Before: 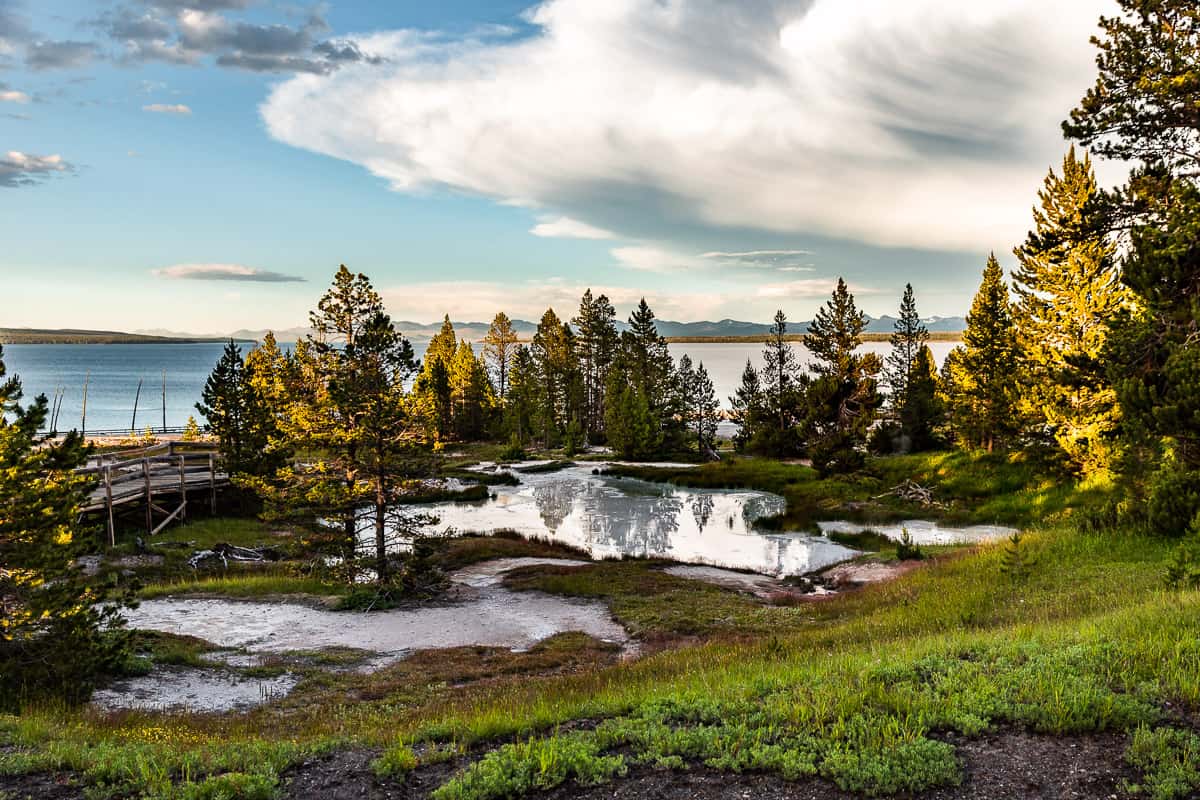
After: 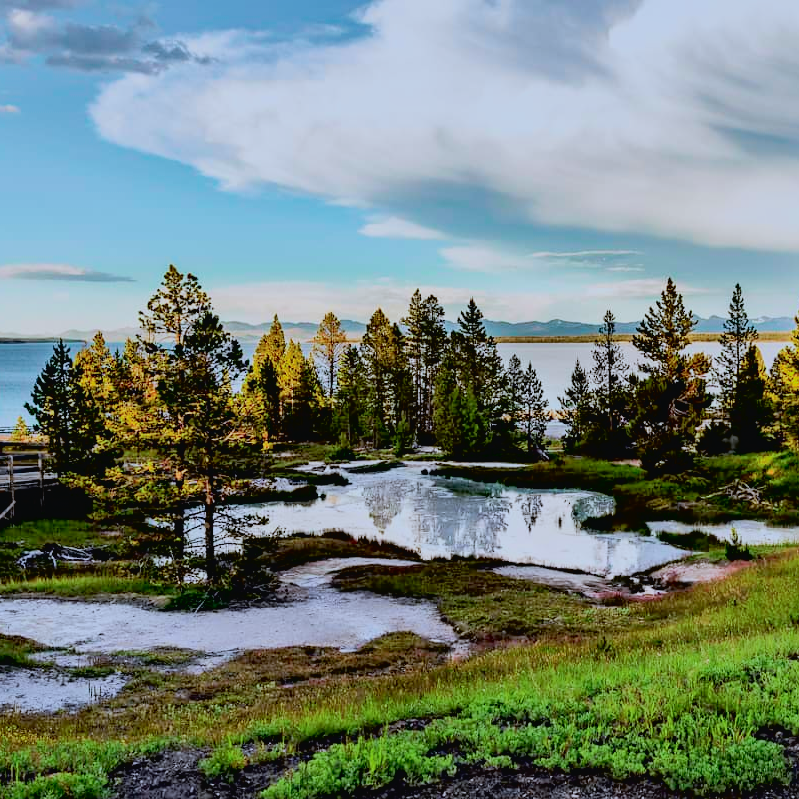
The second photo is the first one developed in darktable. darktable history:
tone curve: curves: ch0 [(0, 0.013) (0.054, 0.018) (0.205, 0.197) (0.289, 0.309) (0.382, 0.437) (0.475, 0.552) (0.666, 0.743) (0.791, 0.85) (1, 0.998)]; ch1 [(0, 0) (0.394, 0.338) (0.449, 0.404) (0.499, 0.498) (0.526, 0.528) (0.543, 0.564) (0.589, 0.633) (0.66, 0.687) (0.783, 0.804) (1, 1)]; ch2 [(0, 0) (0.304, 0.31) (0.403, 0.399) (0.441, 0.421) (0.474, 0.466) (0.498, 0.496) (0.524, 0.538) (0.555, 0.584) (0.633, 0.665) (0.7, 0.711) (1, 1)], color space Lab, independent channels, preserve colors none
shadows and highlights: on, module defaults
crop and rotate: left 14.292%, right 19.041%
filmic rgb: black relative exposure -7.65 EV, white relative exposure 4.56 EV, hardness 3.61, contrast 1.05
white balance: red 0.931, blue 1.11
